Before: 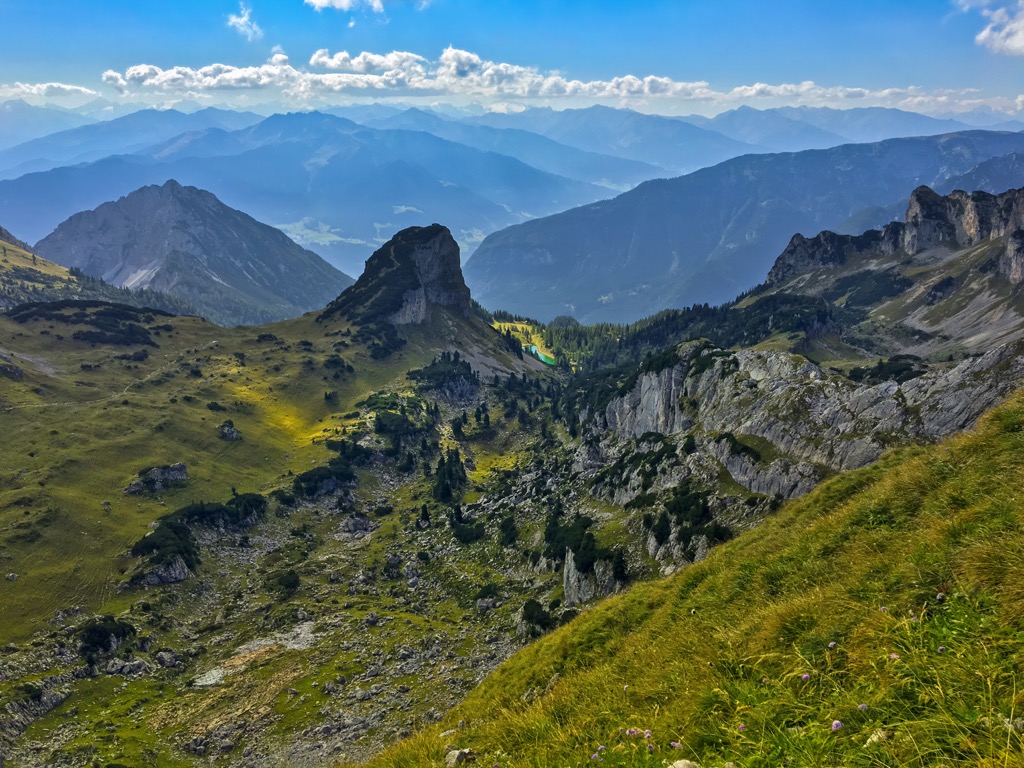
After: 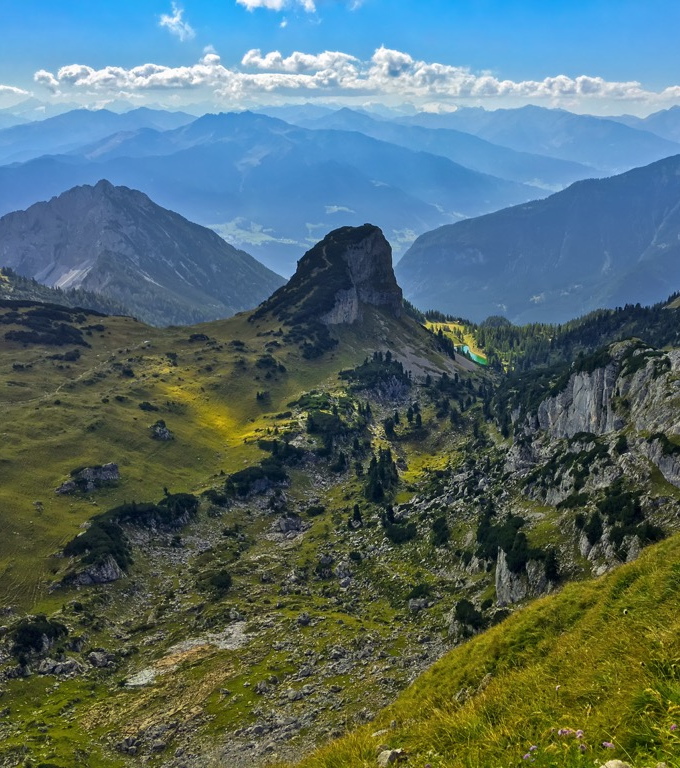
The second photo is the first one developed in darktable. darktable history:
crop and rotate: left 6.705%, right 26.791%
